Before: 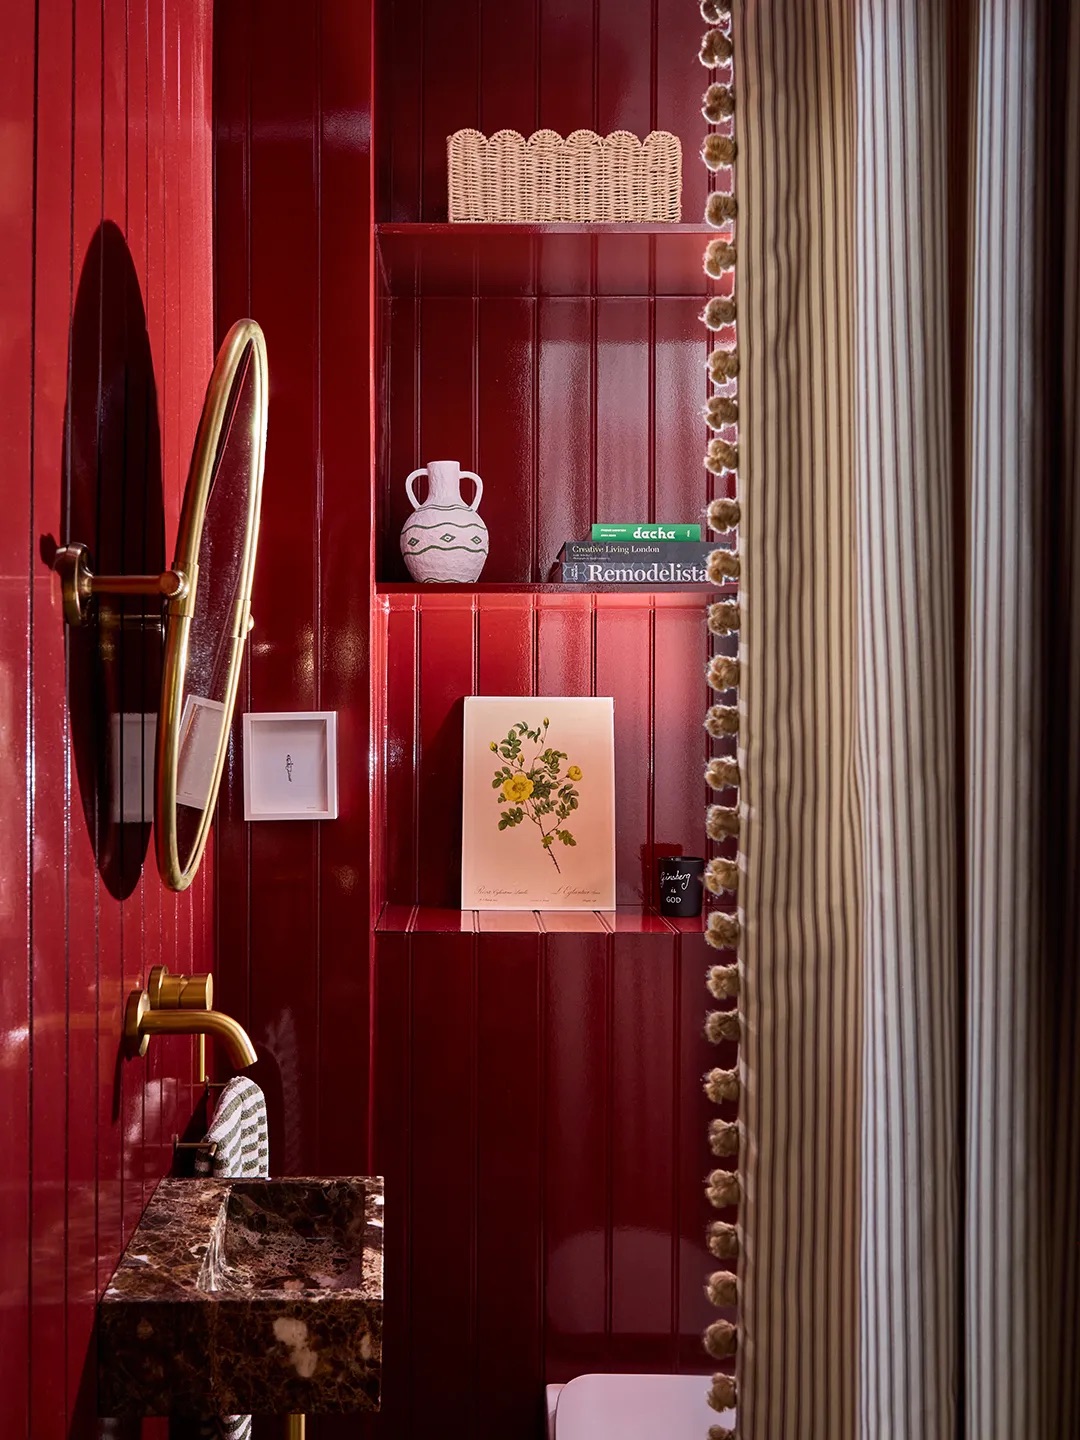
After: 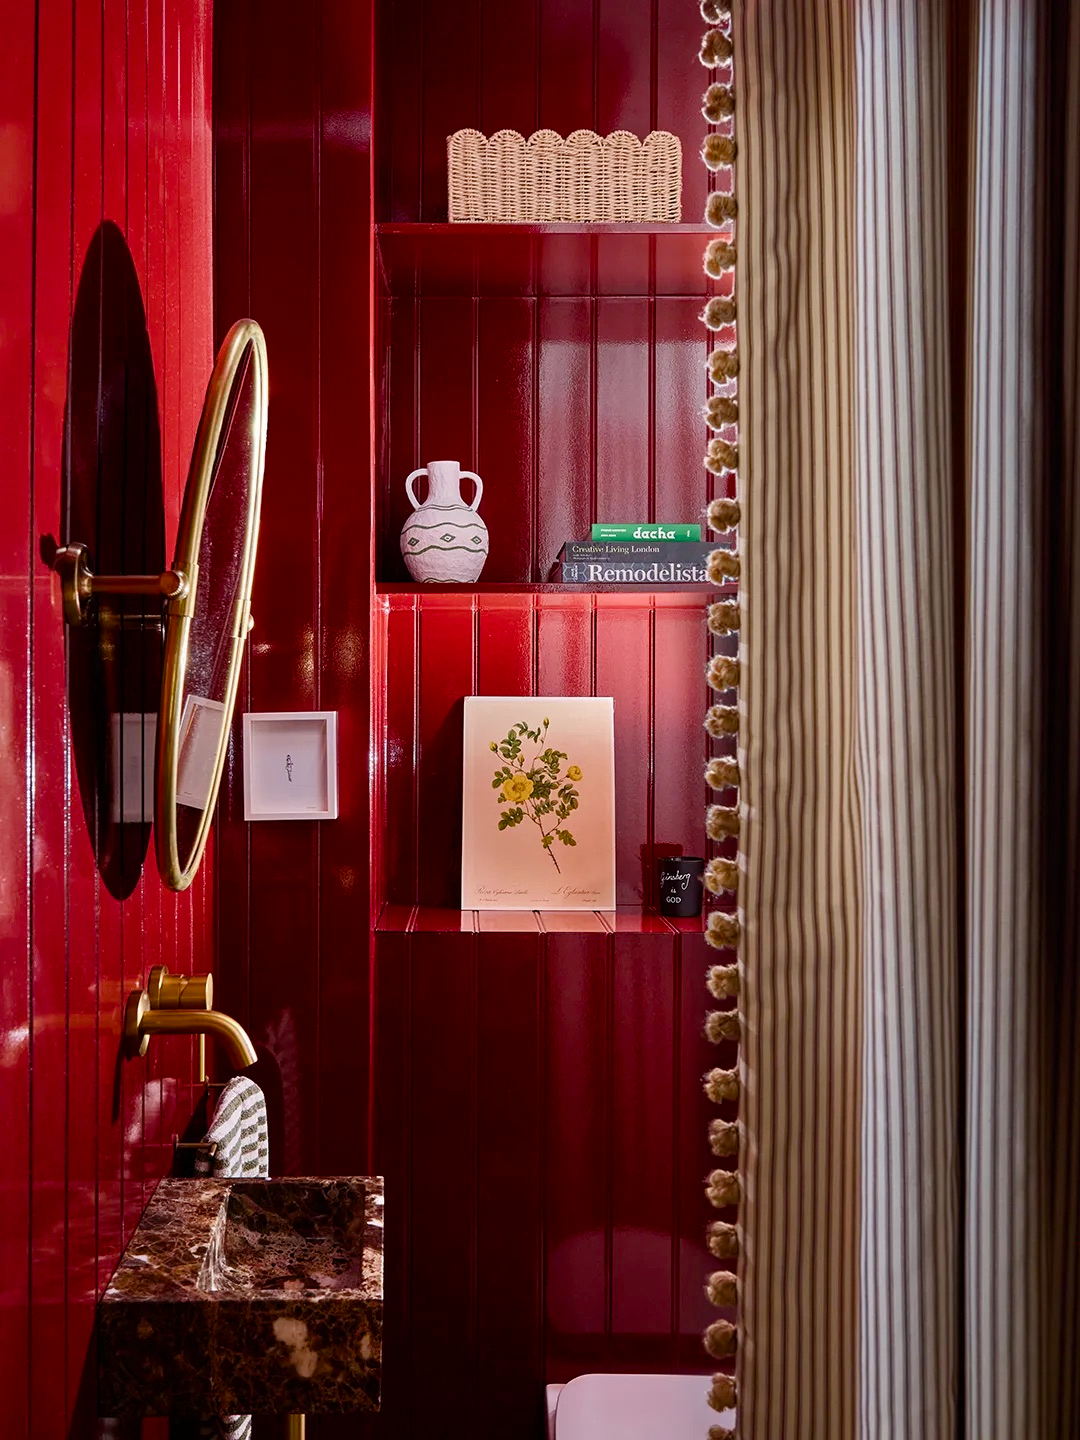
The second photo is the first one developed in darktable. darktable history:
color balance rgb: shadows lift › hue 85.89°, perceptual saturation grading › global saturation 13.963%, perceptual saturation grading › highlights -25.457%, perceptual saturation grading › shadows 26.215%
